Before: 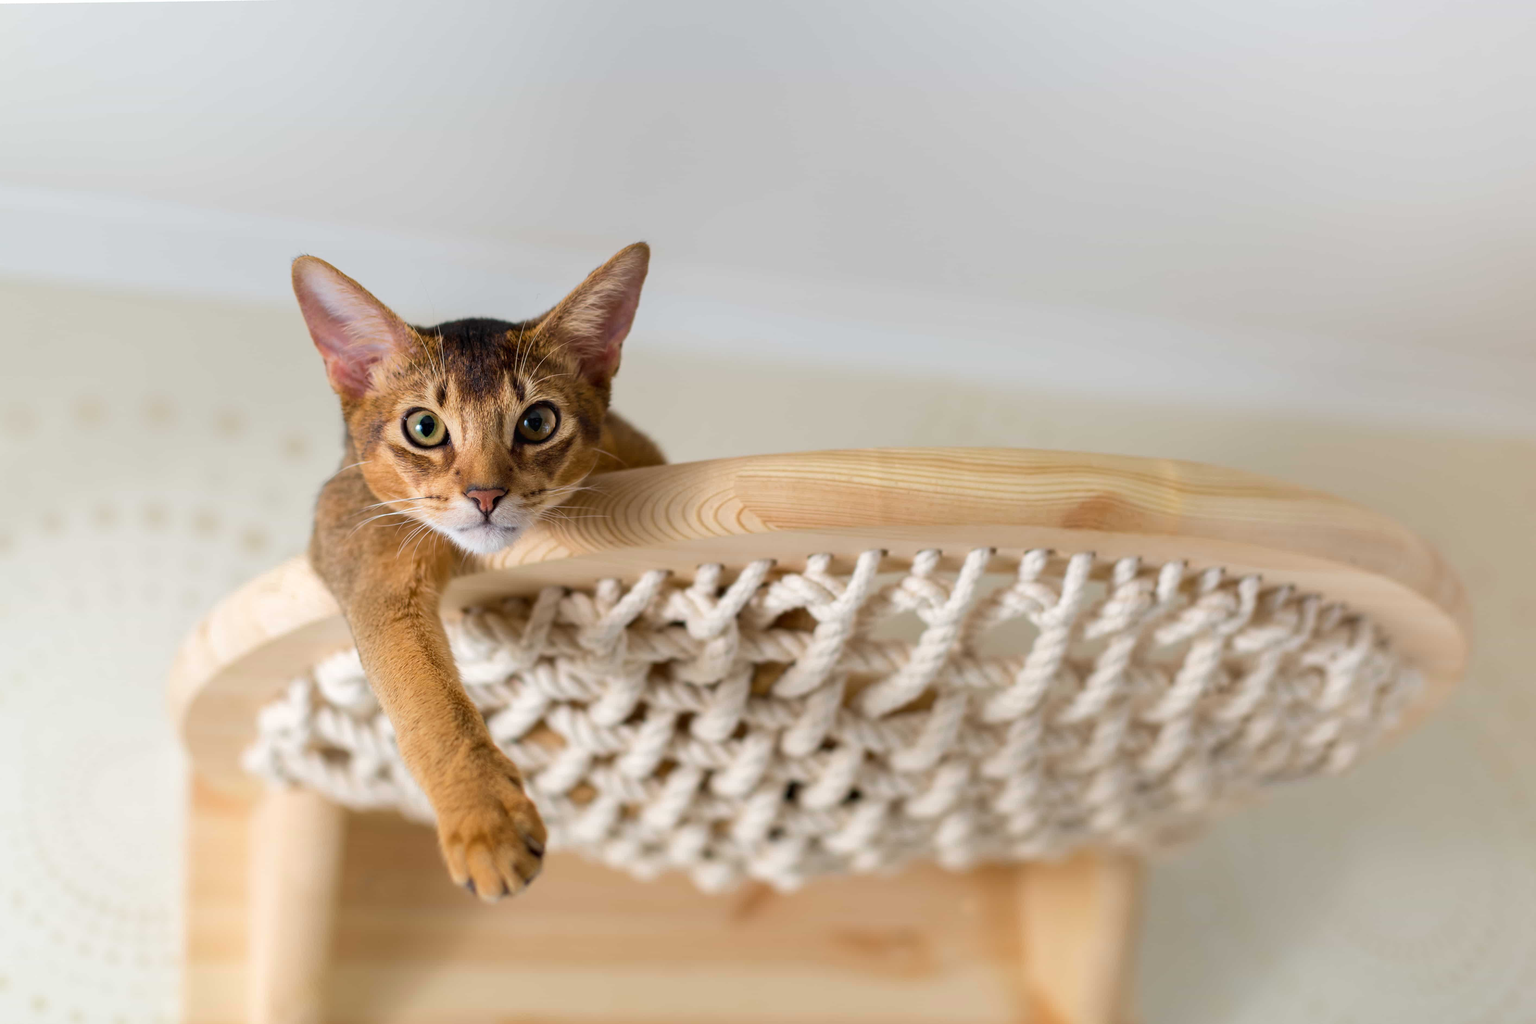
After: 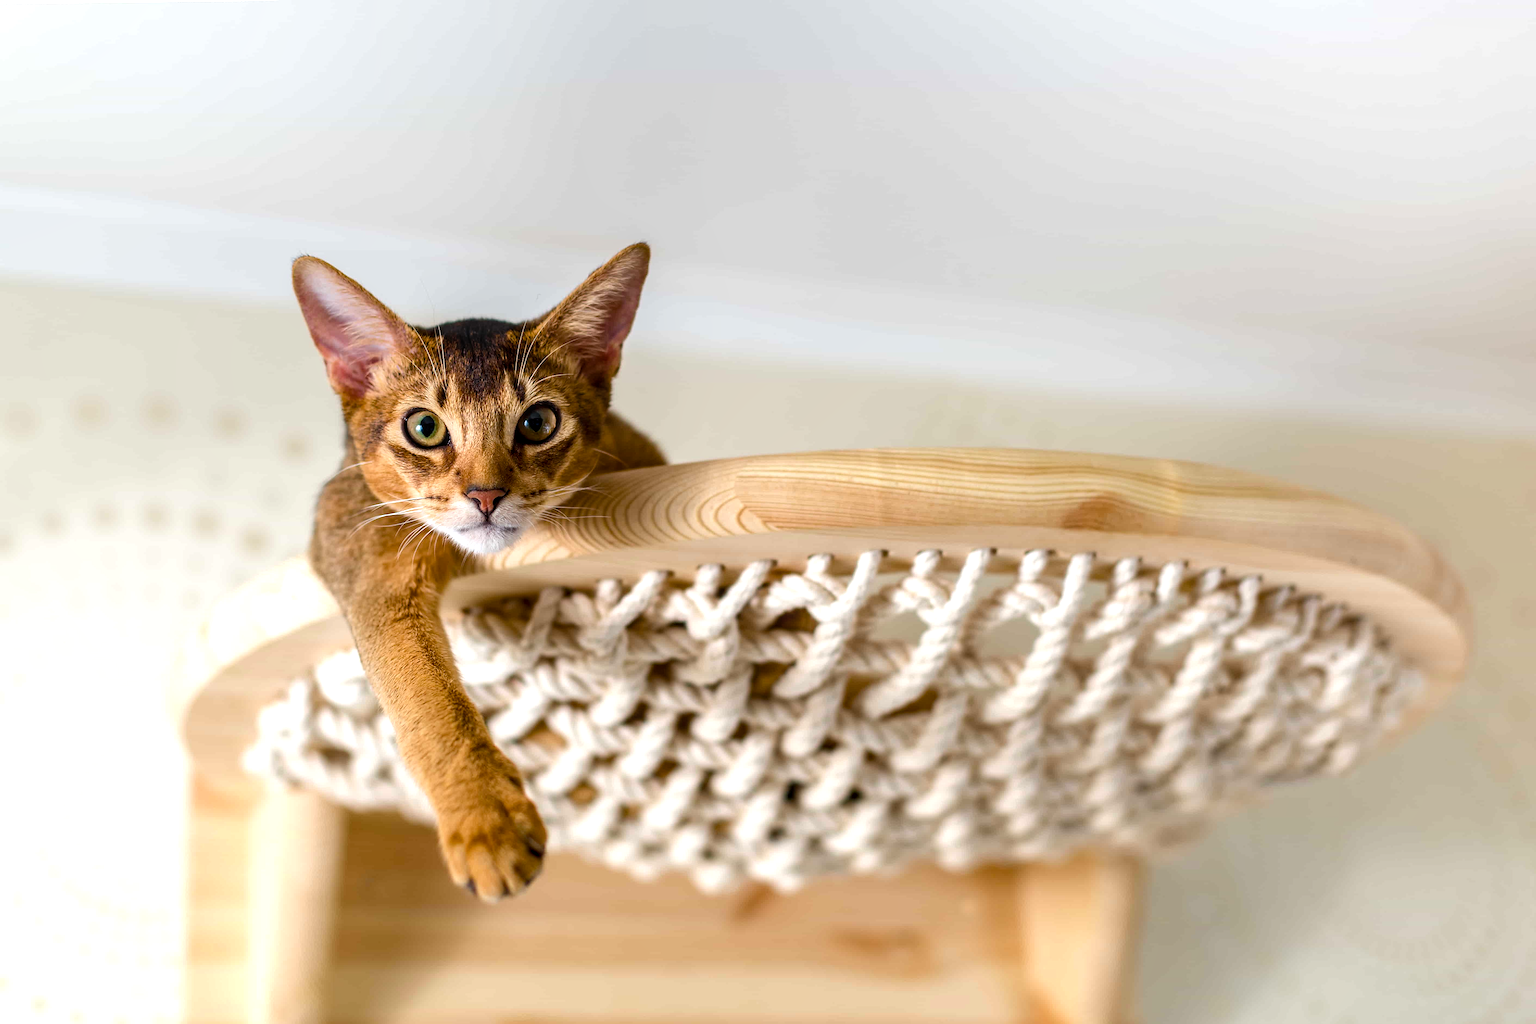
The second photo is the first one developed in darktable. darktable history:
color balance rgb: shadows lift › luminance -20%, power › hue 72.24°, highlights gain › luminance 15%, global offset › hue 171.6°, perceptual saturation grading › global saturation 14.09%, perceptual saturation grading › highlights -25%, perceptual saturation grading › shadows 25%, global vibrance 25%, contrast 10%
sharpen: on, module defaults
local contrast: on, module defaults
